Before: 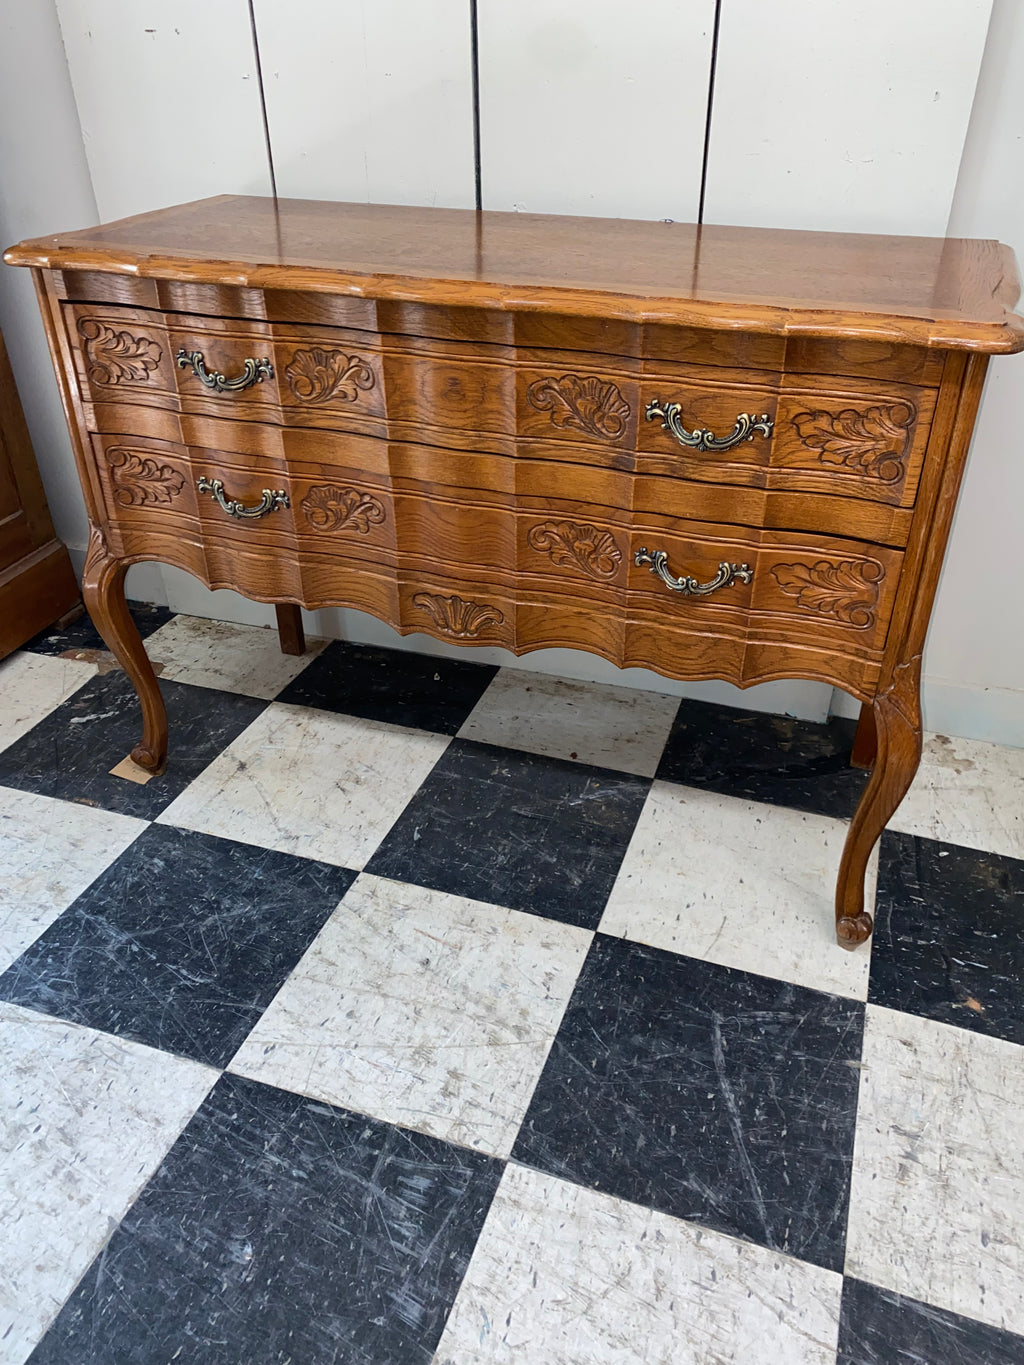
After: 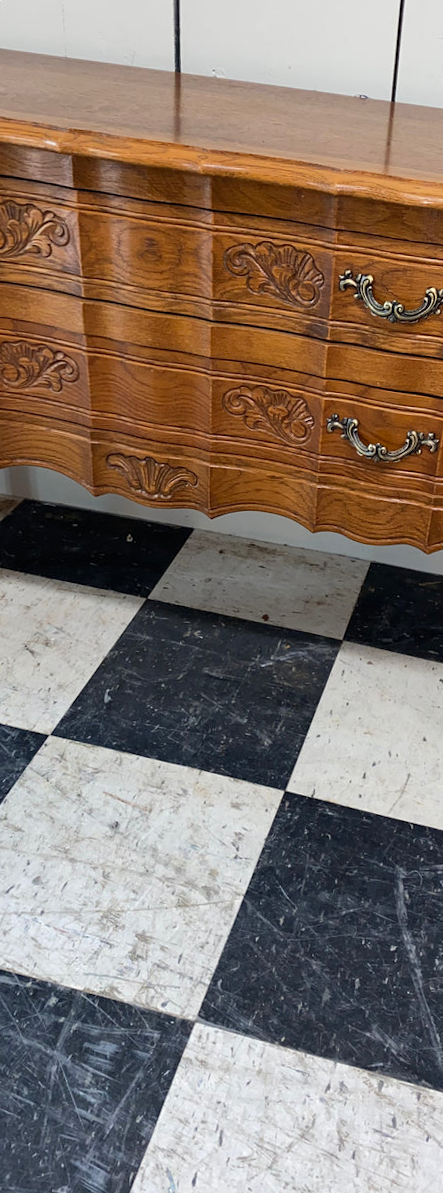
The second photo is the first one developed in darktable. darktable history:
rotate and perspective: rotation 0.679°, lens shift (horizontal) 0.136, crop left 0.009, crop right 0.991, crop top 0.078, crop bottom 0.95
crop: left 33.452%, top 6.025%, right 23.155%
